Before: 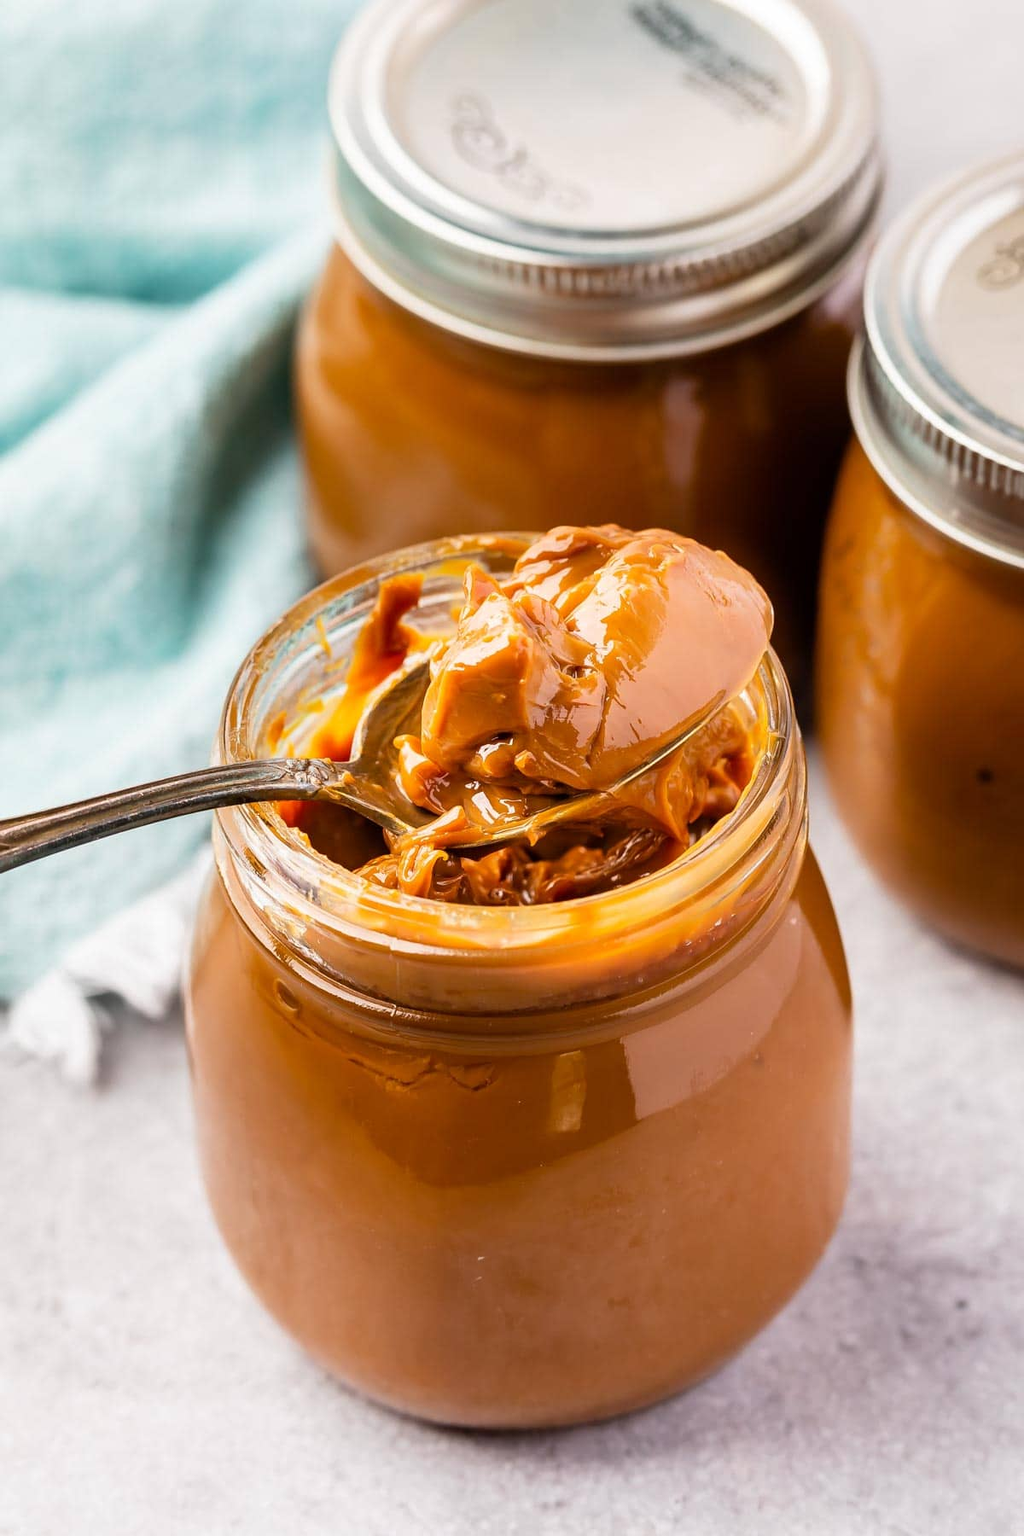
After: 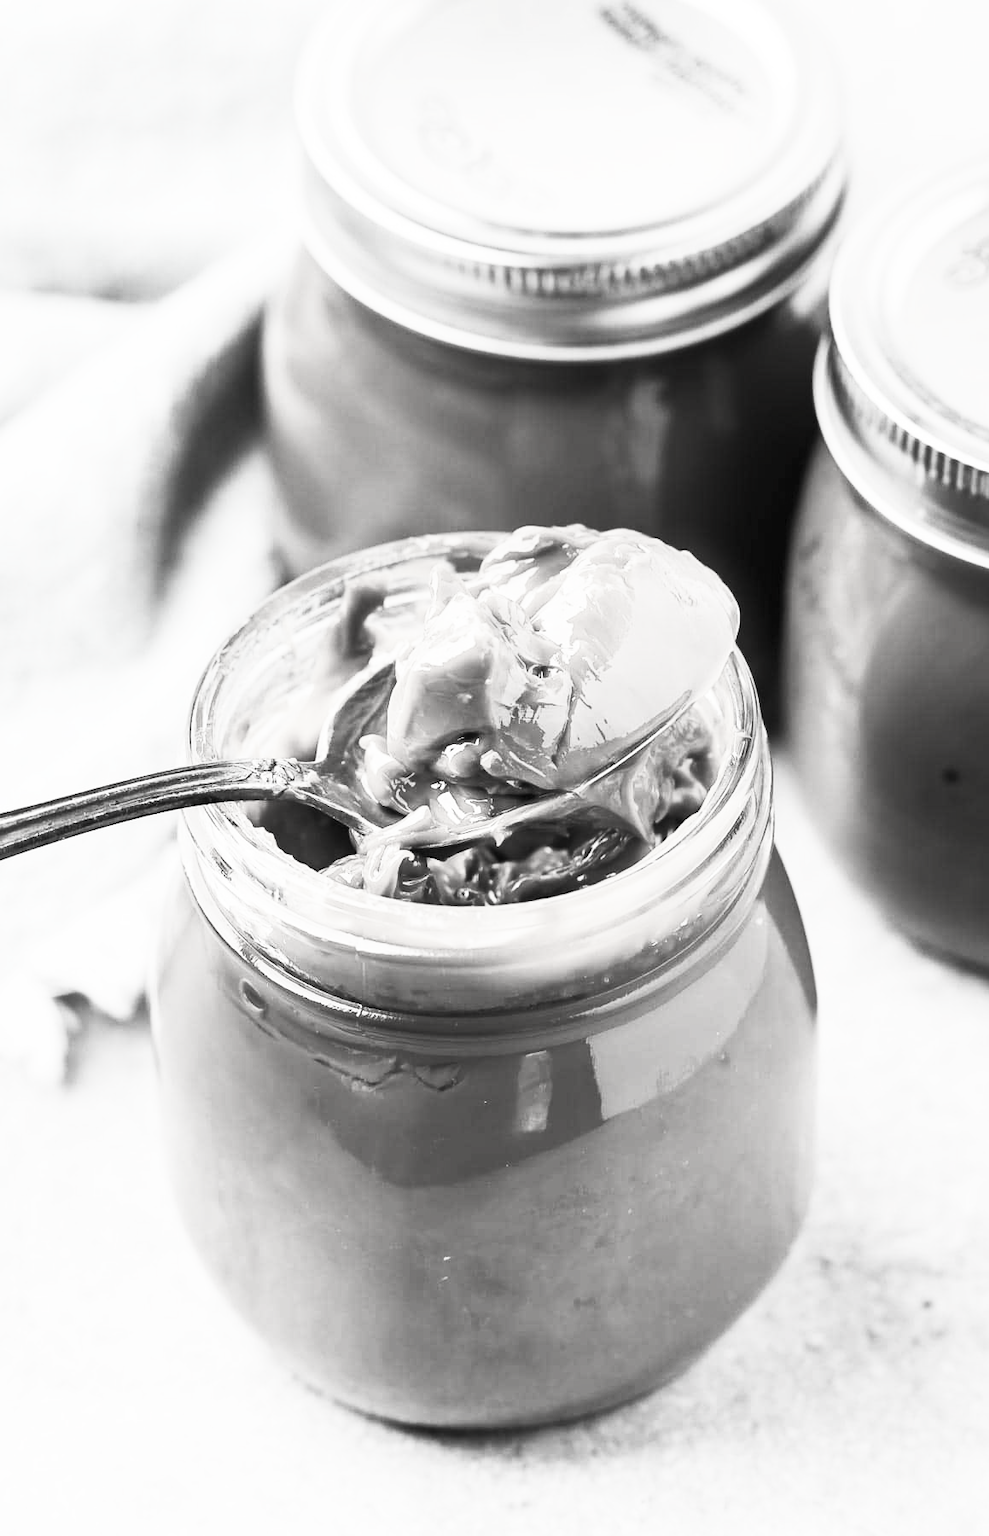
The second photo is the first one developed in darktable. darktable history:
crop and rotate: left 3.369%
contrast brightness saturation: contrast 0.517, brightness 0.465, saturation -0.985
